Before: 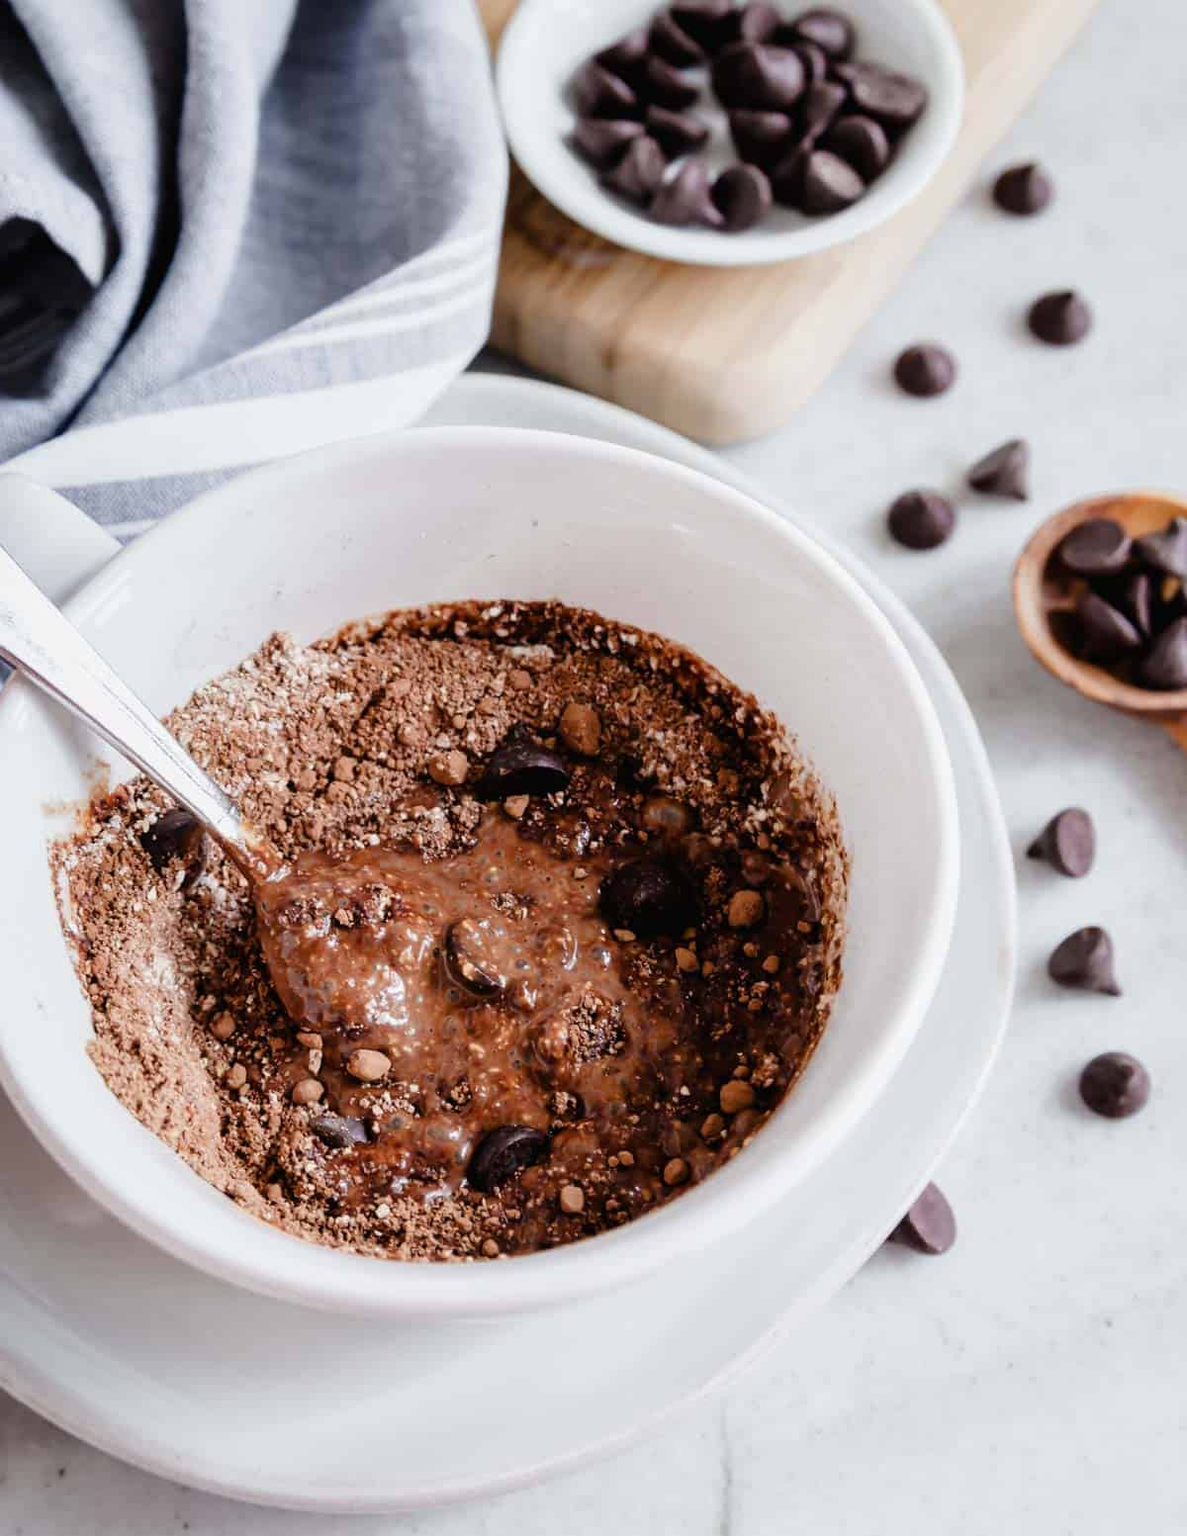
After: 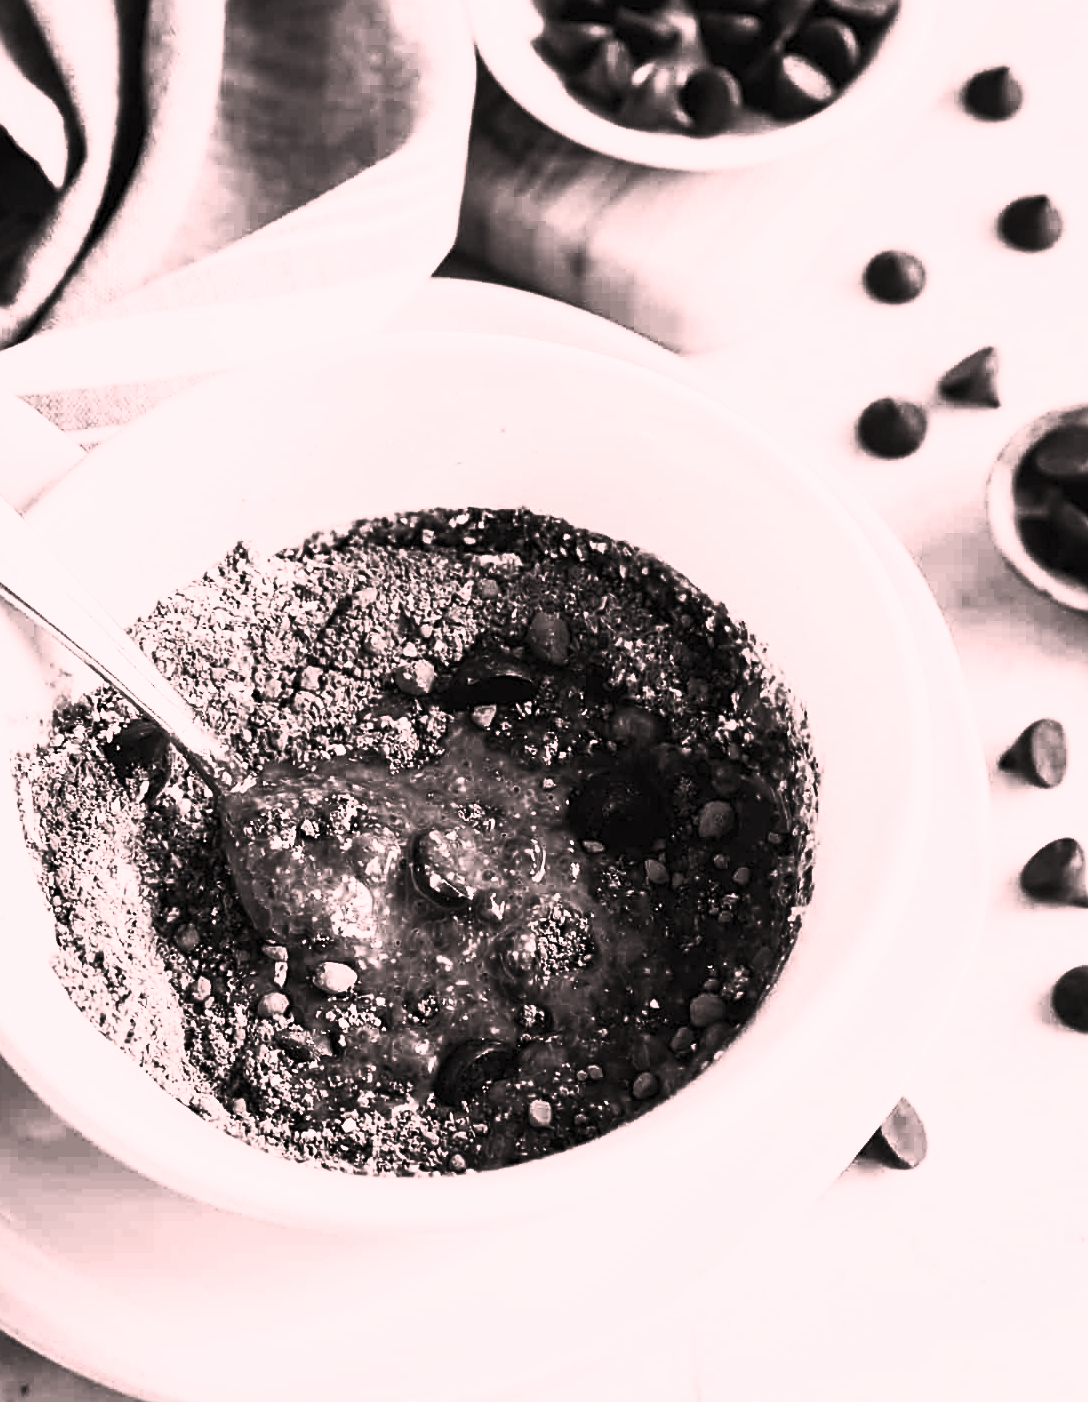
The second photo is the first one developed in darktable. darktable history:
sharpen: on, module defaults
color balance rgb: power › hue 309.36°, perceptual saturation grading › global saturation 15.083%, perceptual brilliance grading › highlights 3.875%, perceptual brilliance grading › mid-tones -18.696%, perceptual brilliance grading › shadows -42.123%
crop: left 3.198%, top 6.378%, right 6.104%, bottom 3.335%
color correction: highlights a* 14.72, highlights b* 4.87
contrast brightness saturation: contrast 0.548, brightness 0.477, saturation -0.984
